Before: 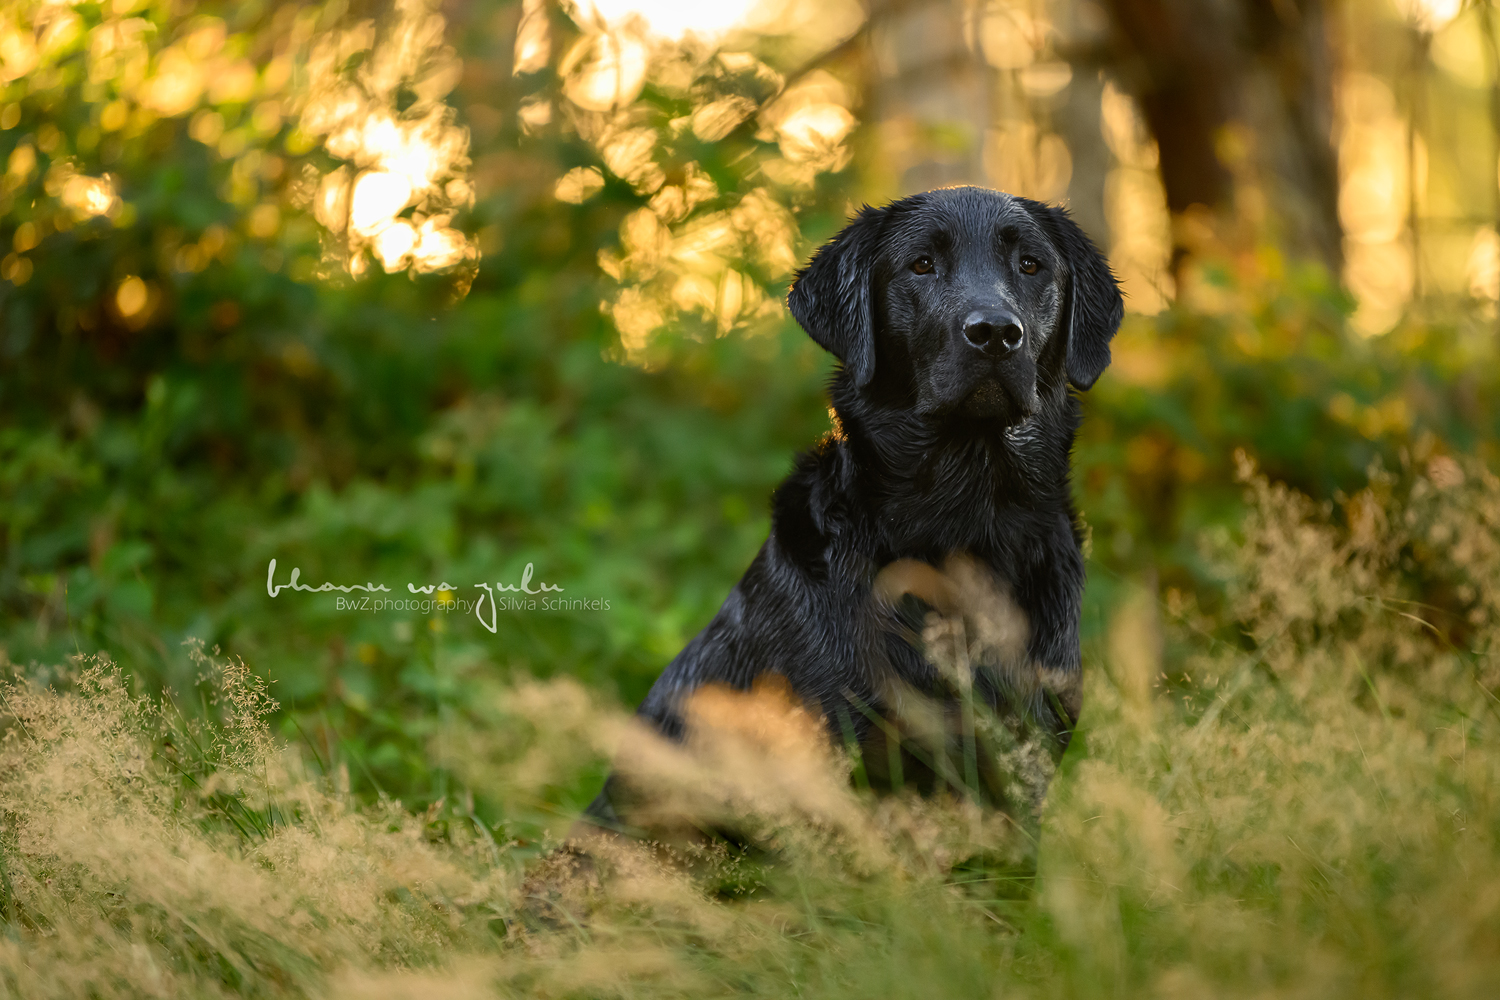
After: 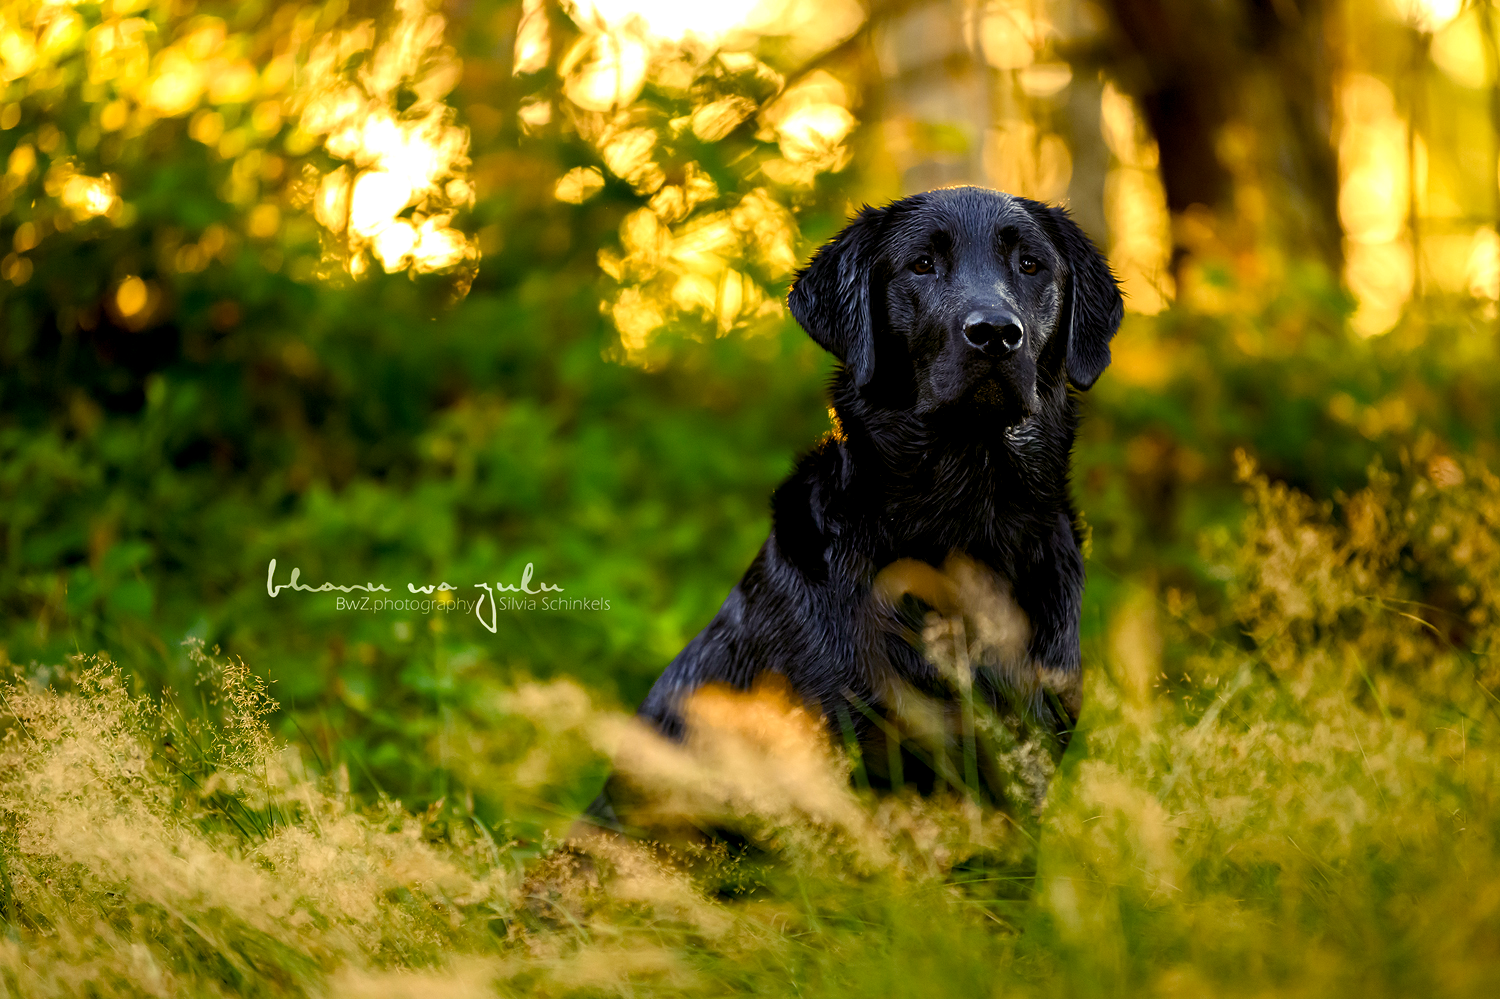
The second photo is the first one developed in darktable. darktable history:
crop: bottom 0.071%
color balance rgb: shadows lift › luminance -21.66%, shadows lift › chroma 6.57%, shadows lift › hue 270°, power › chroma 0.68%, power › hue 60°, highlights gain › luminance 6.08%, highlights gain › chroma 1.33%, highlights gain › hue 90°, global offset › luminance -0.87%, perceptual saturation grading › global saturation 26.86%, perceptual saturation grading › highlights -28.39%, perceptual saturation grading › mid-tones 15.22%, perceptual saturation grading › shadows 33.98%, perceptual brilliance grading › highlights 10%, perceptual brilliance grading › mid-tones 5%
